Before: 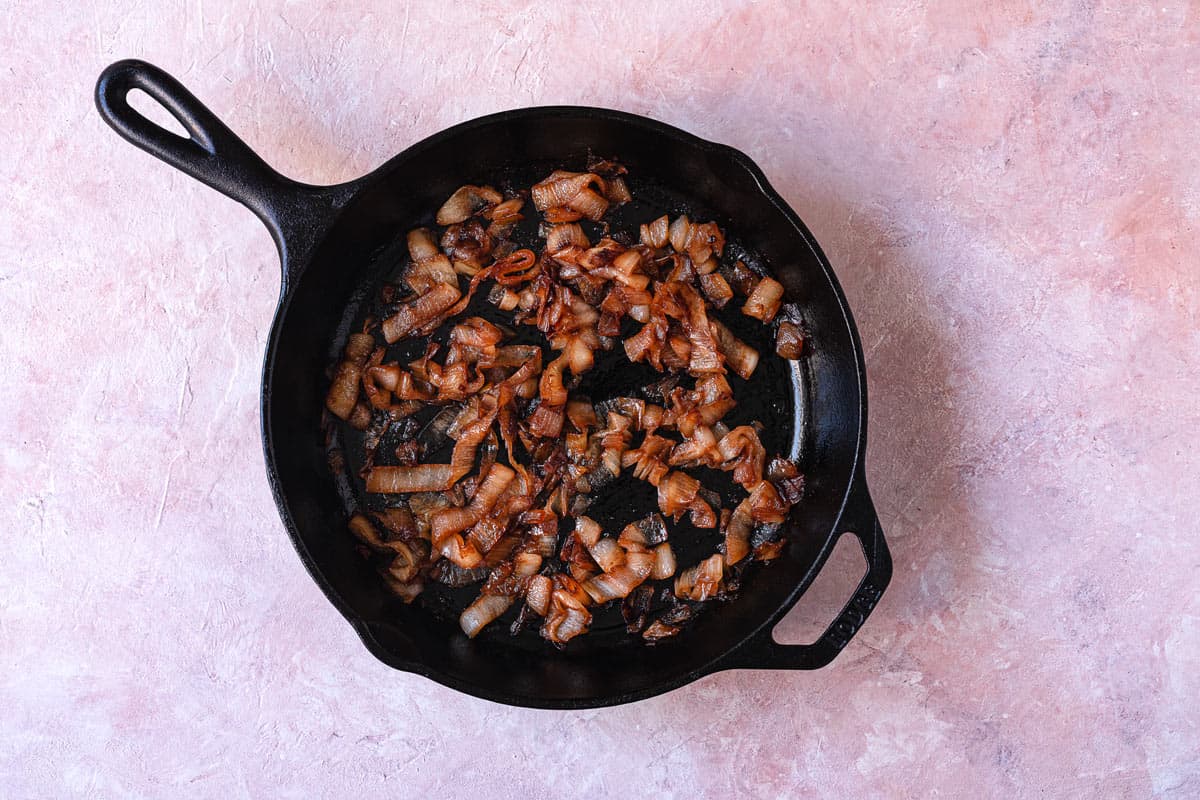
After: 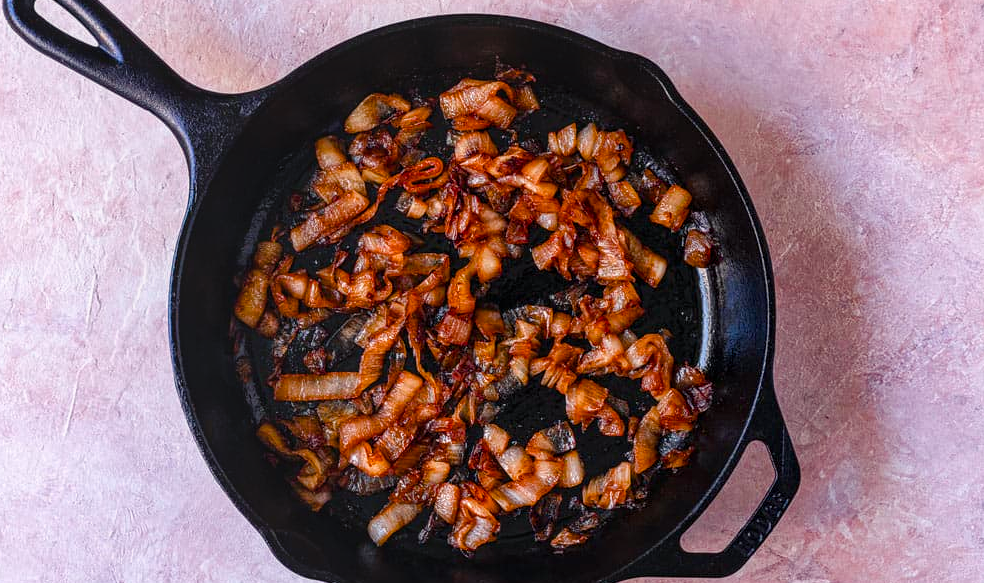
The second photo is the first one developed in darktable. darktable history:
color correction: highlights b* -0.061, saturation 1.12
crop: left 7.748%, top 11.608%, right 10.18%, bottom 15.416%
color balance rgb: shadows lift › chroma 2.04%, shadows lift › hue 250.81°, perceptual saturation grading › global saturation 27.44%, perceptual saturation grading › highlights -27.768%, perceptual saturation grading › mid-tones 15.918%, perceptual saturation grading › shadows 33.871%
local contrast: on, module defaults
